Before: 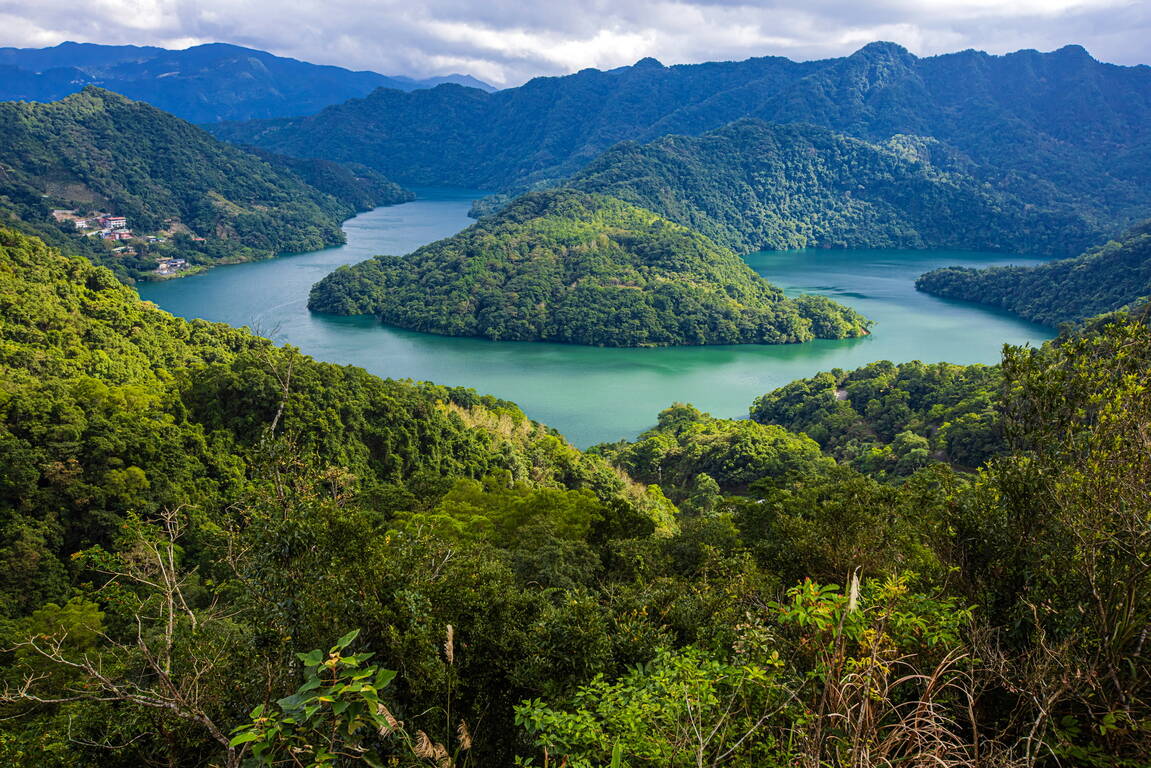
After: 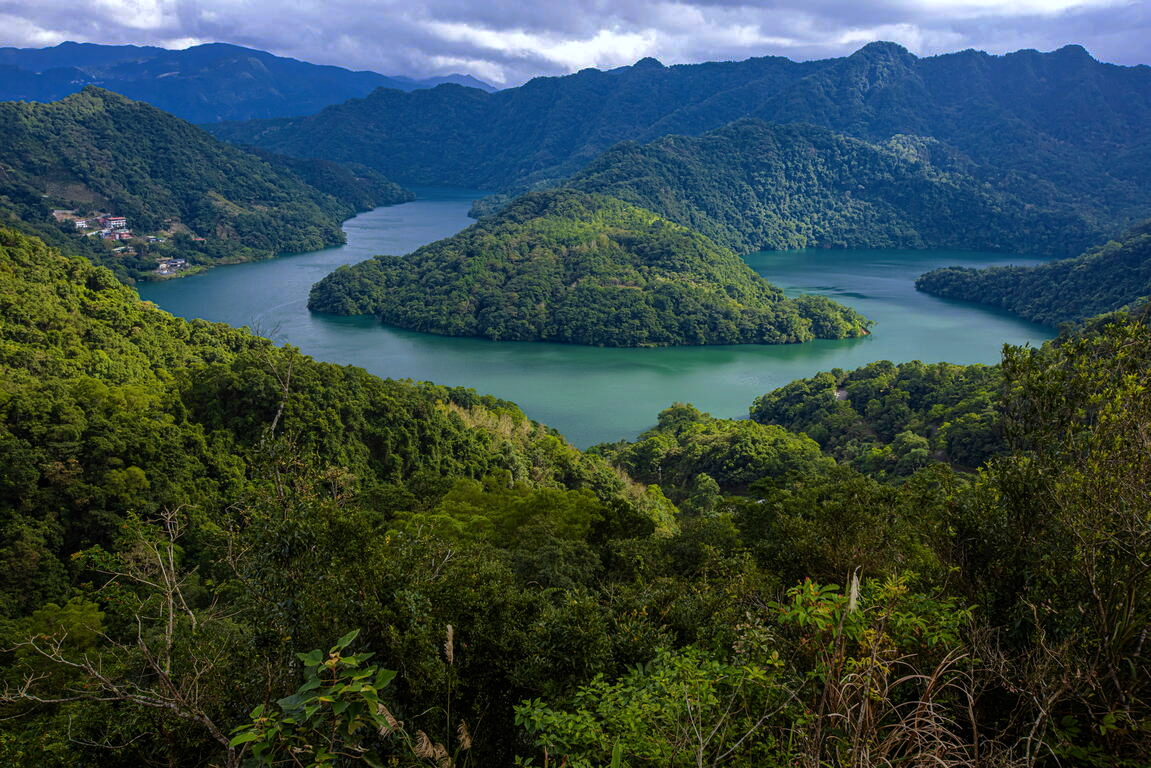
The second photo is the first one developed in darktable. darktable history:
white balance: red 0.976, blue 1.04
base curve: curves: ch0 [(0, 0) (0.595, 0.418) (1, 1)], preserve colors none
graduated density: rotation -180°, offset 27.42
